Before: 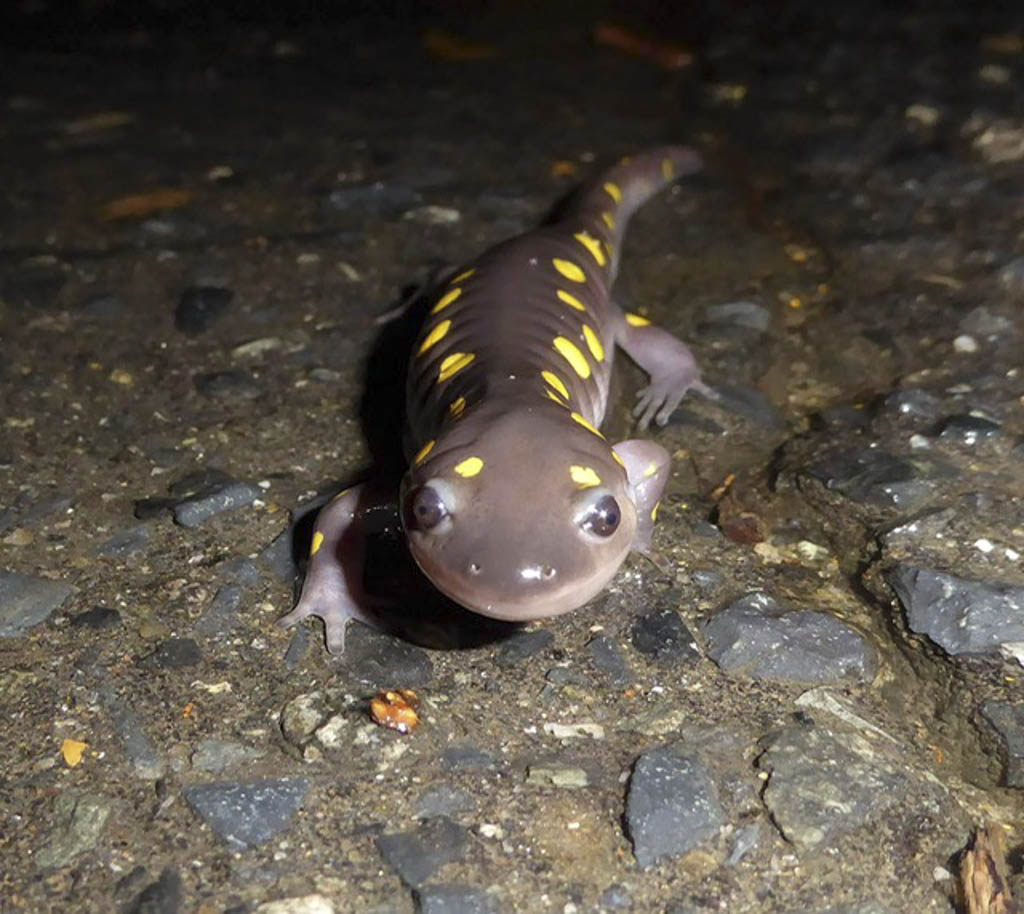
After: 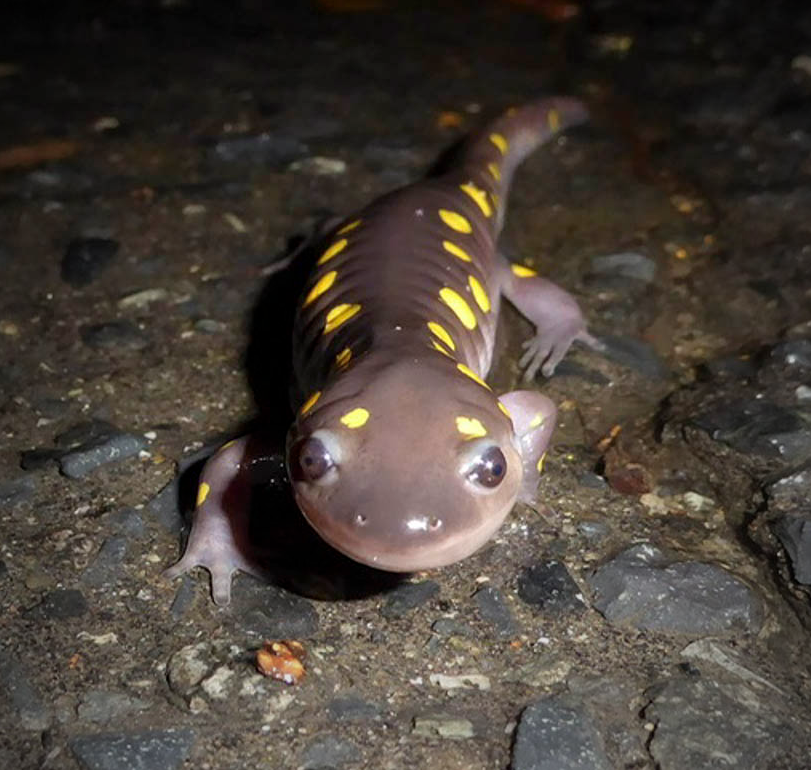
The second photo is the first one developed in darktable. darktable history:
crop: left 11.225%, top 5.381%, right 9.565%, bottom 10.314%
vignetting: fall-off start 72.14%, fall-off radius 108.07%, brightness -0.713, saturation -0.488, center (-0.054, -0.359), width/height ratio 0.729
